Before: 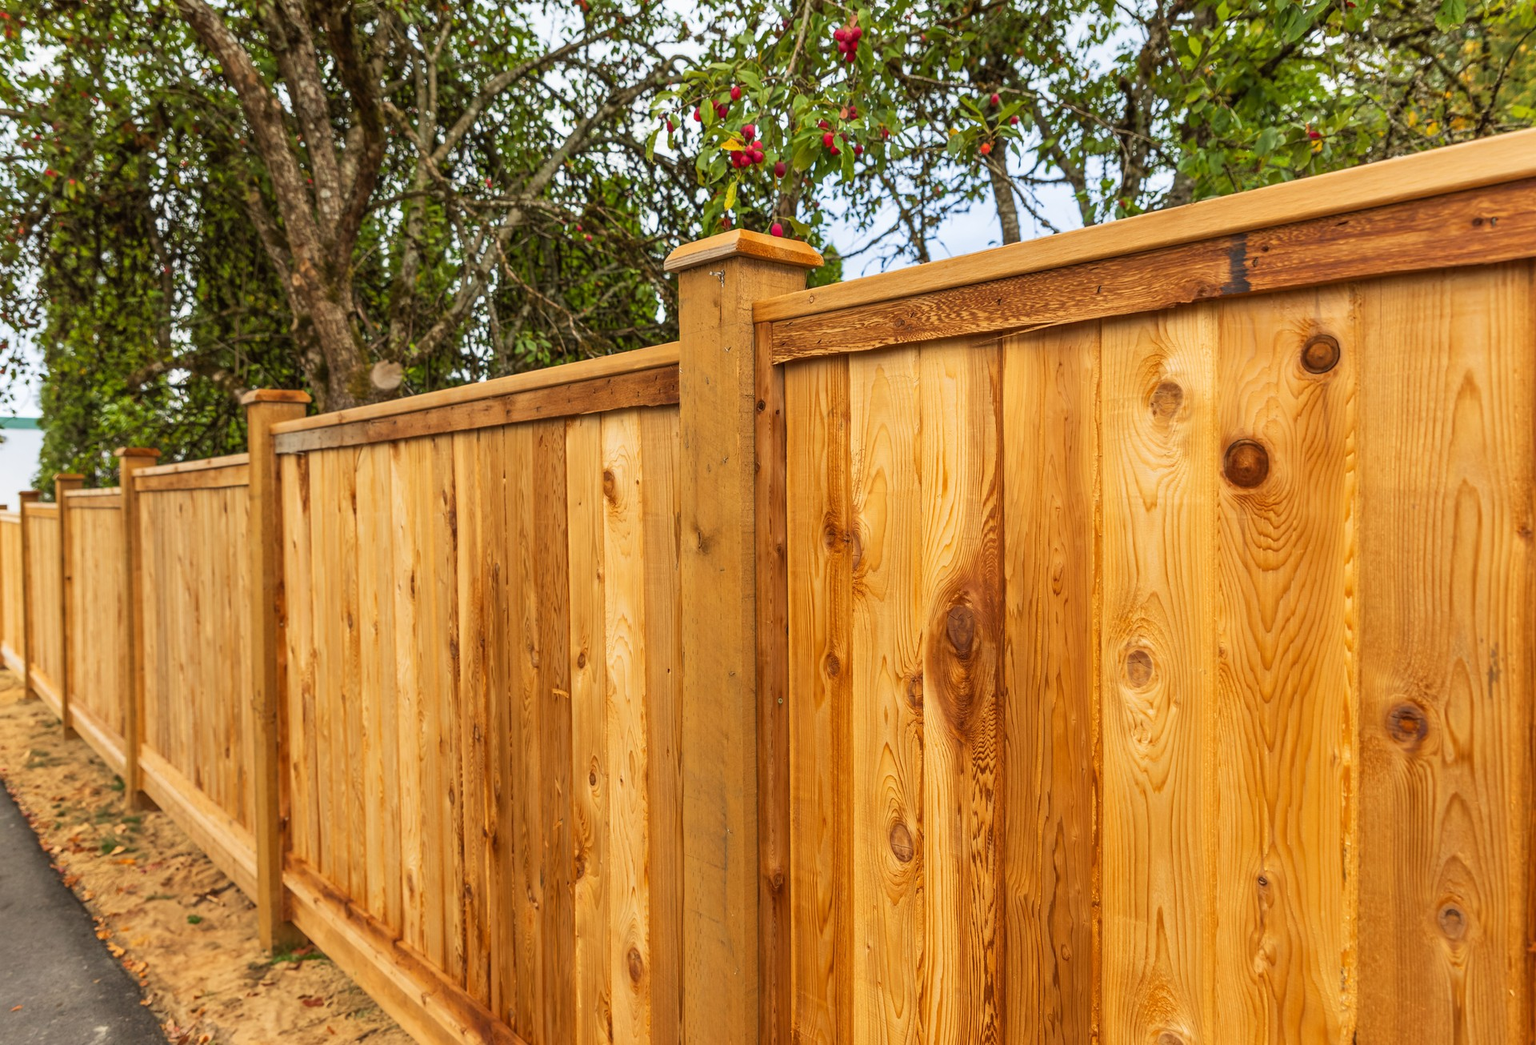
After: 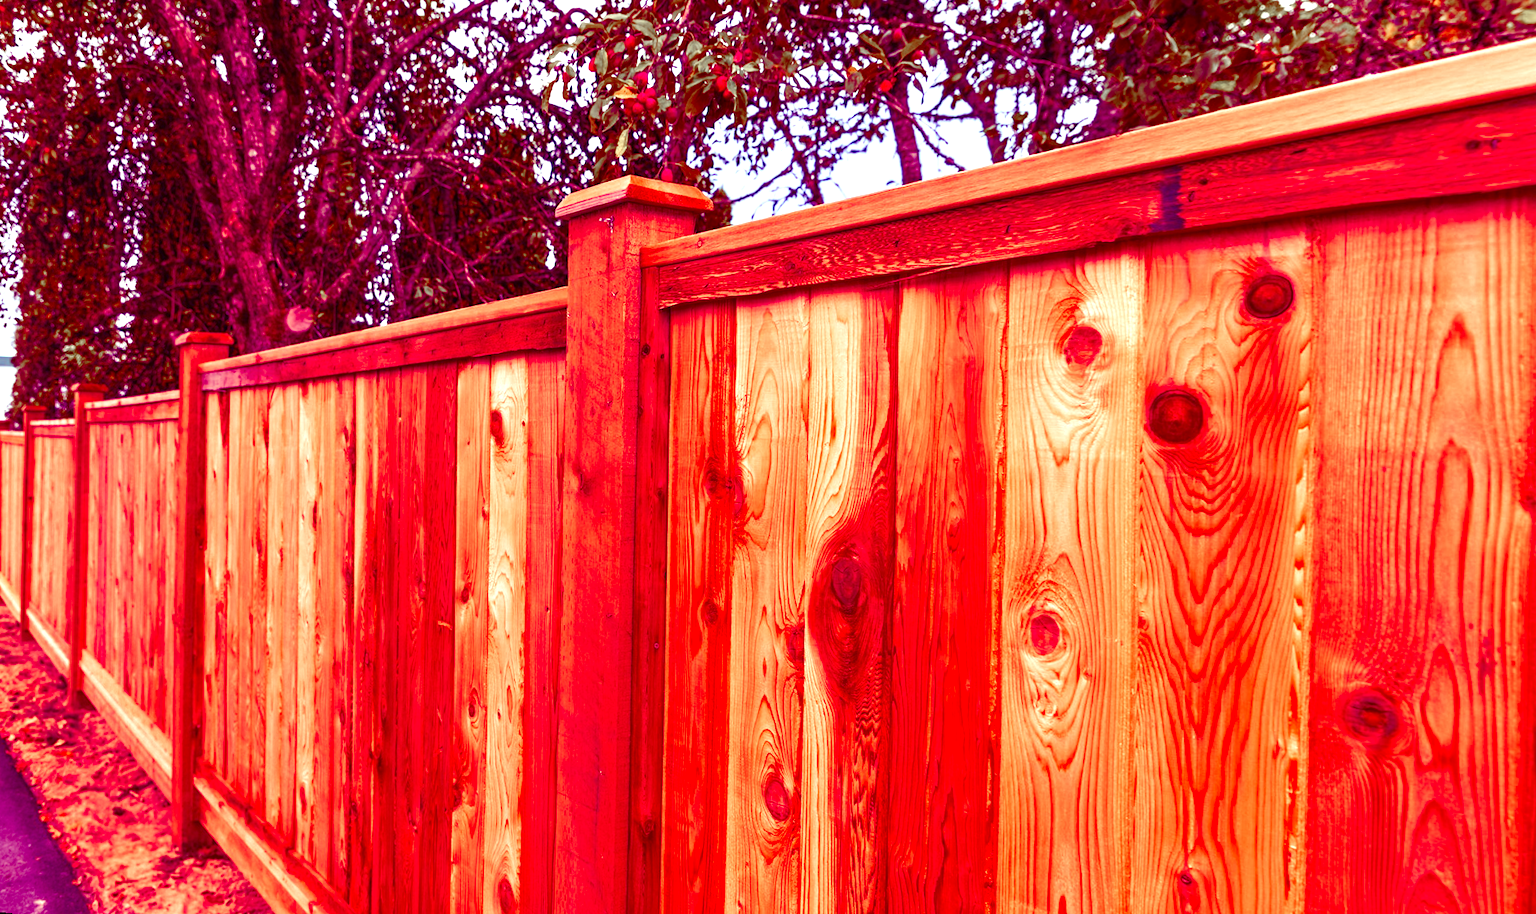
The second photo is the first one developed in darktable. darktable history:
rotate and perspective: rotation 1.69°, lens shift (vertical) -0.023, lens shift (horizontal) -0.291, crop left 0.025, crop right 0.988, crop top 0.092, crop bottom 0.842
exposure: exposure 0.661 EV, compensate highlight preservation false
color zones: curves: ch1 [(0, 0.708) (0.088, 0.648) (0.245, 0.187) (0.429, 0.326) (0.571, 0.498) (0.714, 0.5) (0.857, 0.5) (1, 0.708)]
color balance: mode lift, gamma, gain (sRGB), lift [1, 1, 0.101, 1]
